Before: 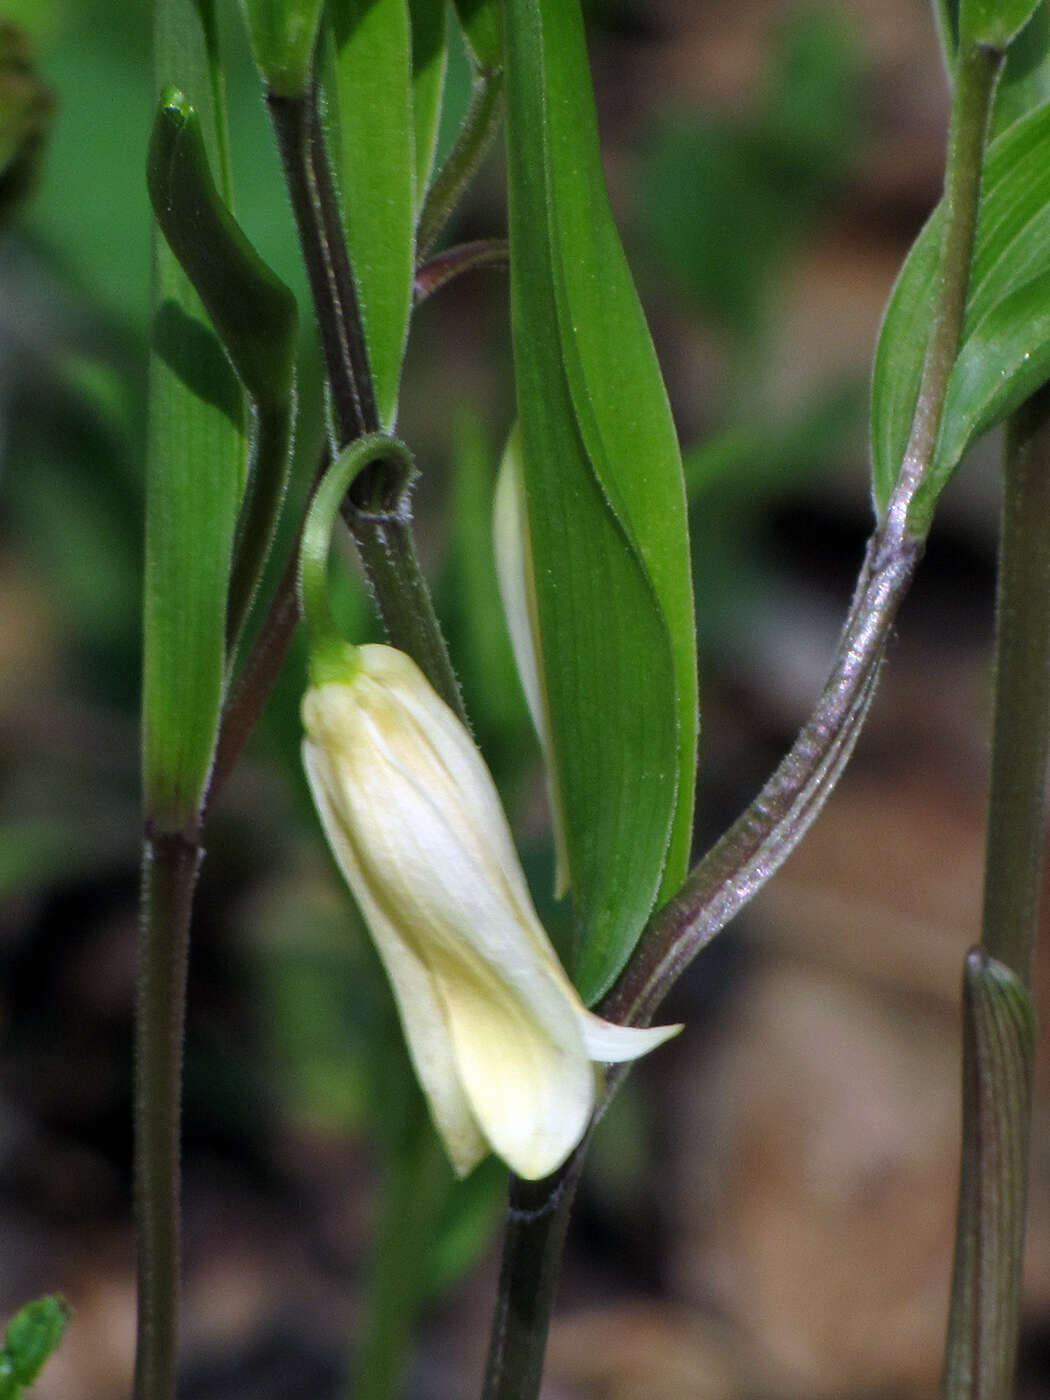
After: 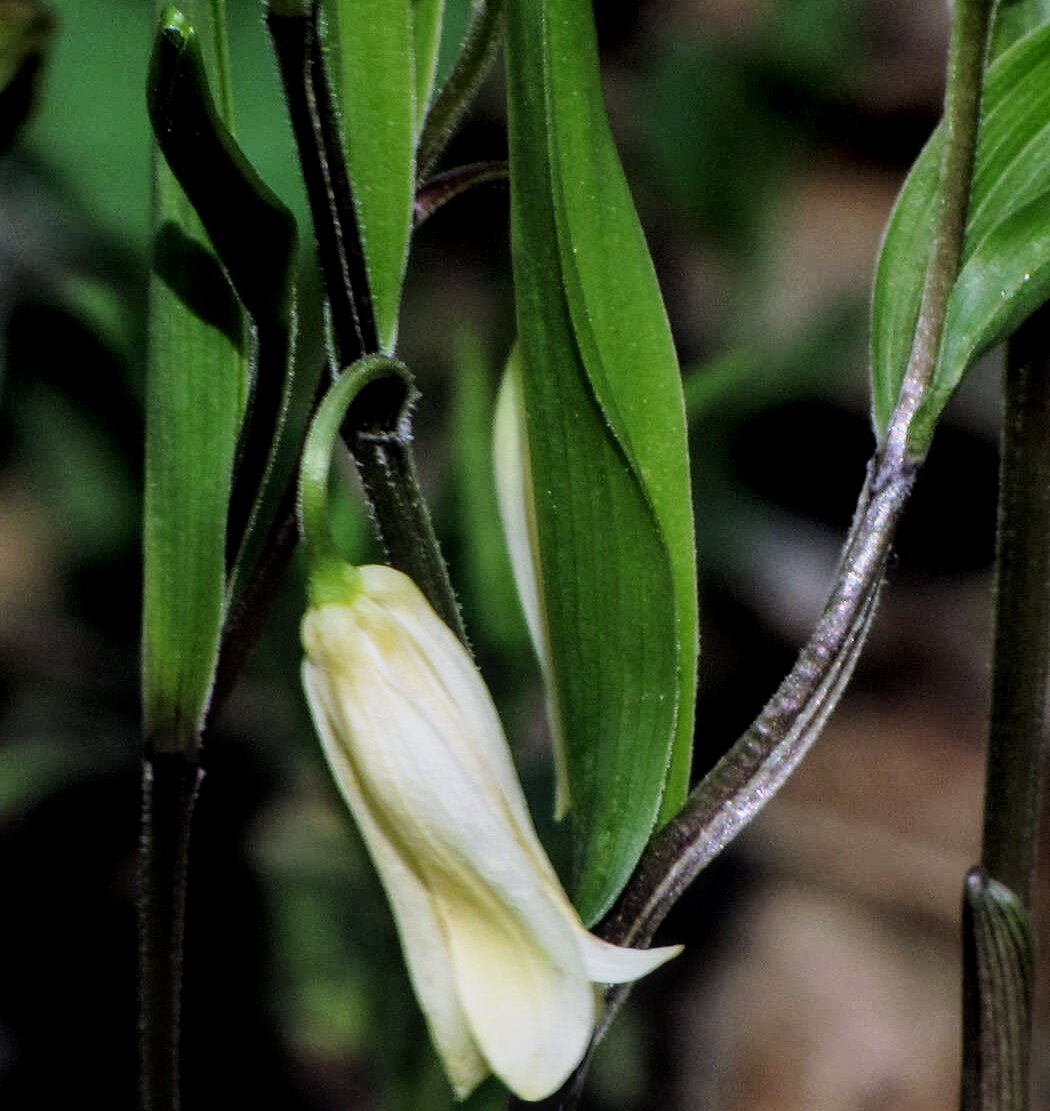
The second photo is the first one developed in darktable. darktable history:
filmic rgb: black relative exposure -5 EV, white relative exposure 3.5 EV, hardness 3.19, contrast 1.4, highlights saturation mix -50%
local contrast: on, module defaults
crop and rotate: top 5.667%, bottom 14.937%
white balance: emerald 1
